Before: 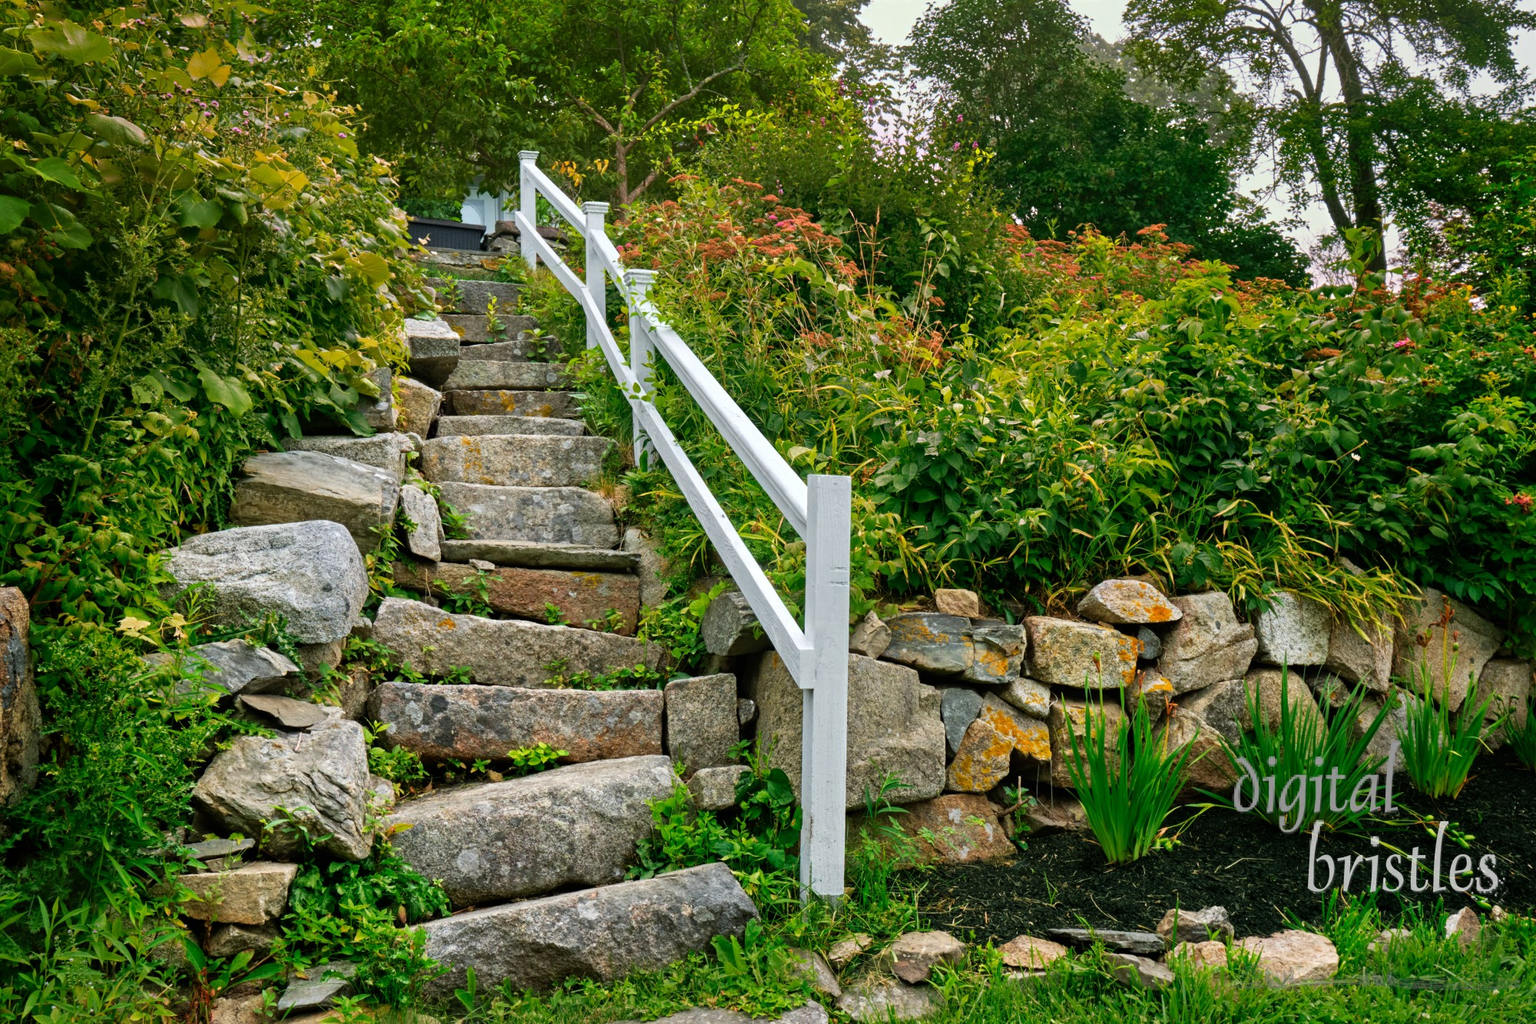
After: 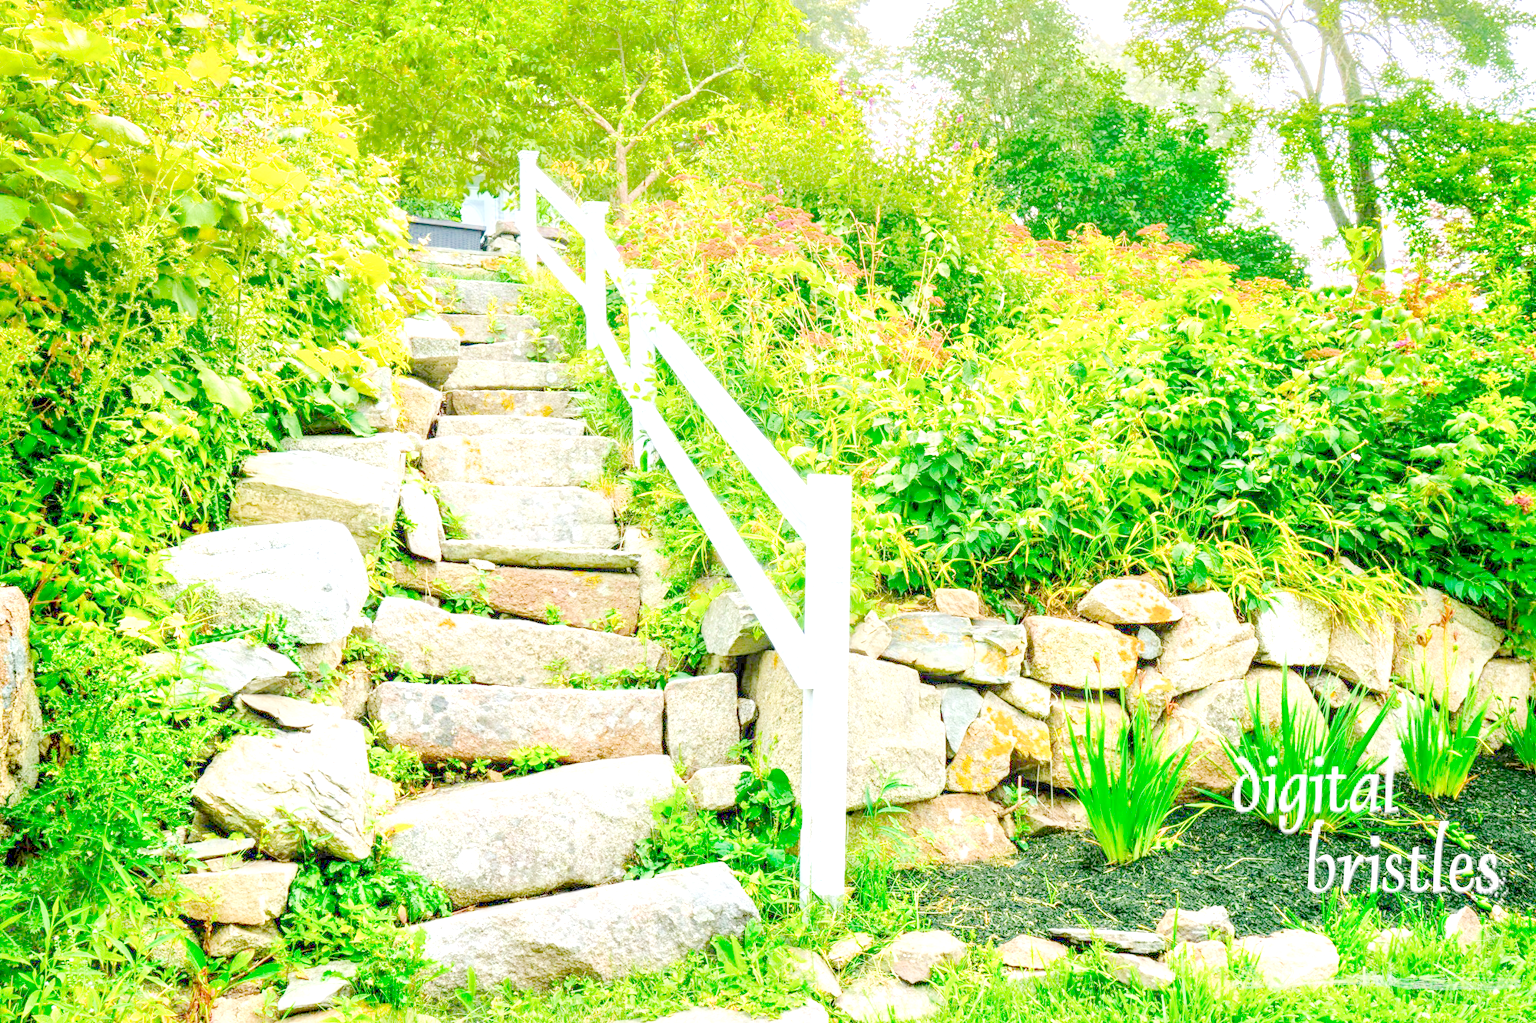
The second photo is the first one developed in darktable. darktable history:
exposure: exposure 0.6 EV, compensate highlight preservation false
color balance: output saturation 120%
local contrast: highlights 20%, detail 197%
filmic rgb: middle gray luminance 3.44%, black relative exposure -5.92 EV, white relative exposure 6.33 EV, threshold 6 EV, dynamic range scaling 22.4%, target black luminance 0%, hardness 2.33, latitude 45.85%, contrast 0.78, highlights saturation mix 100%, shadows ↔ highlights balance 0.033%, add noise in highlights 0, preserve chrominance max RGB, color science v3 (2019), use custom middle-gray values true, iterations of high-quality reconstruction 0, contrast in highlights soft, enable highlight reconstruction true
